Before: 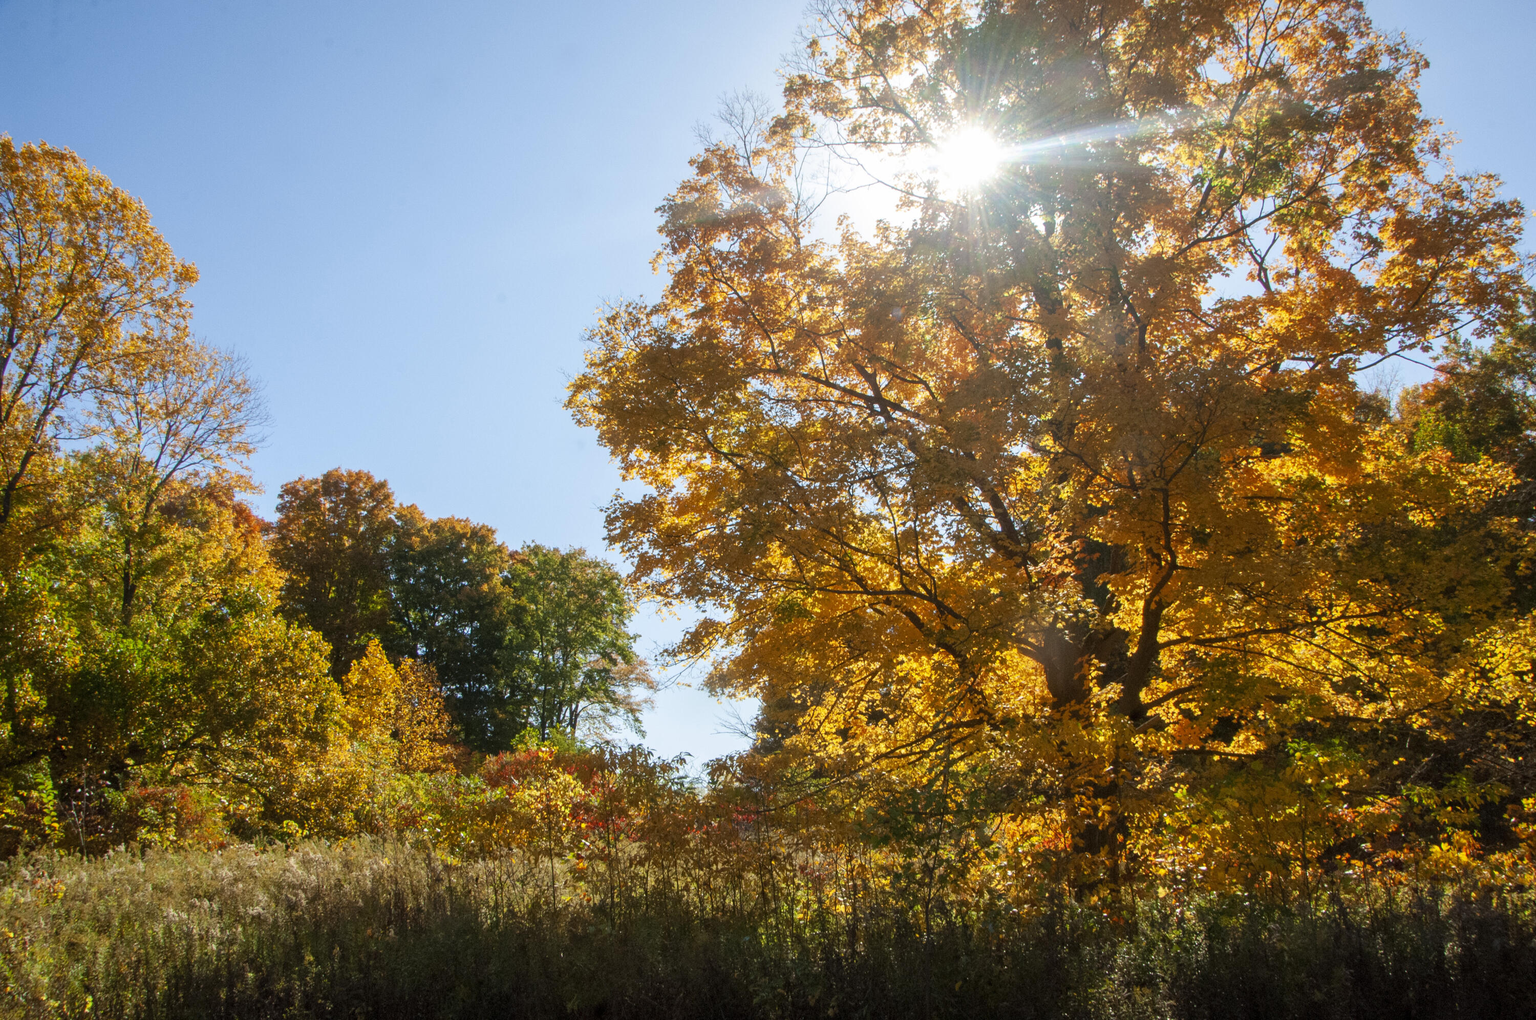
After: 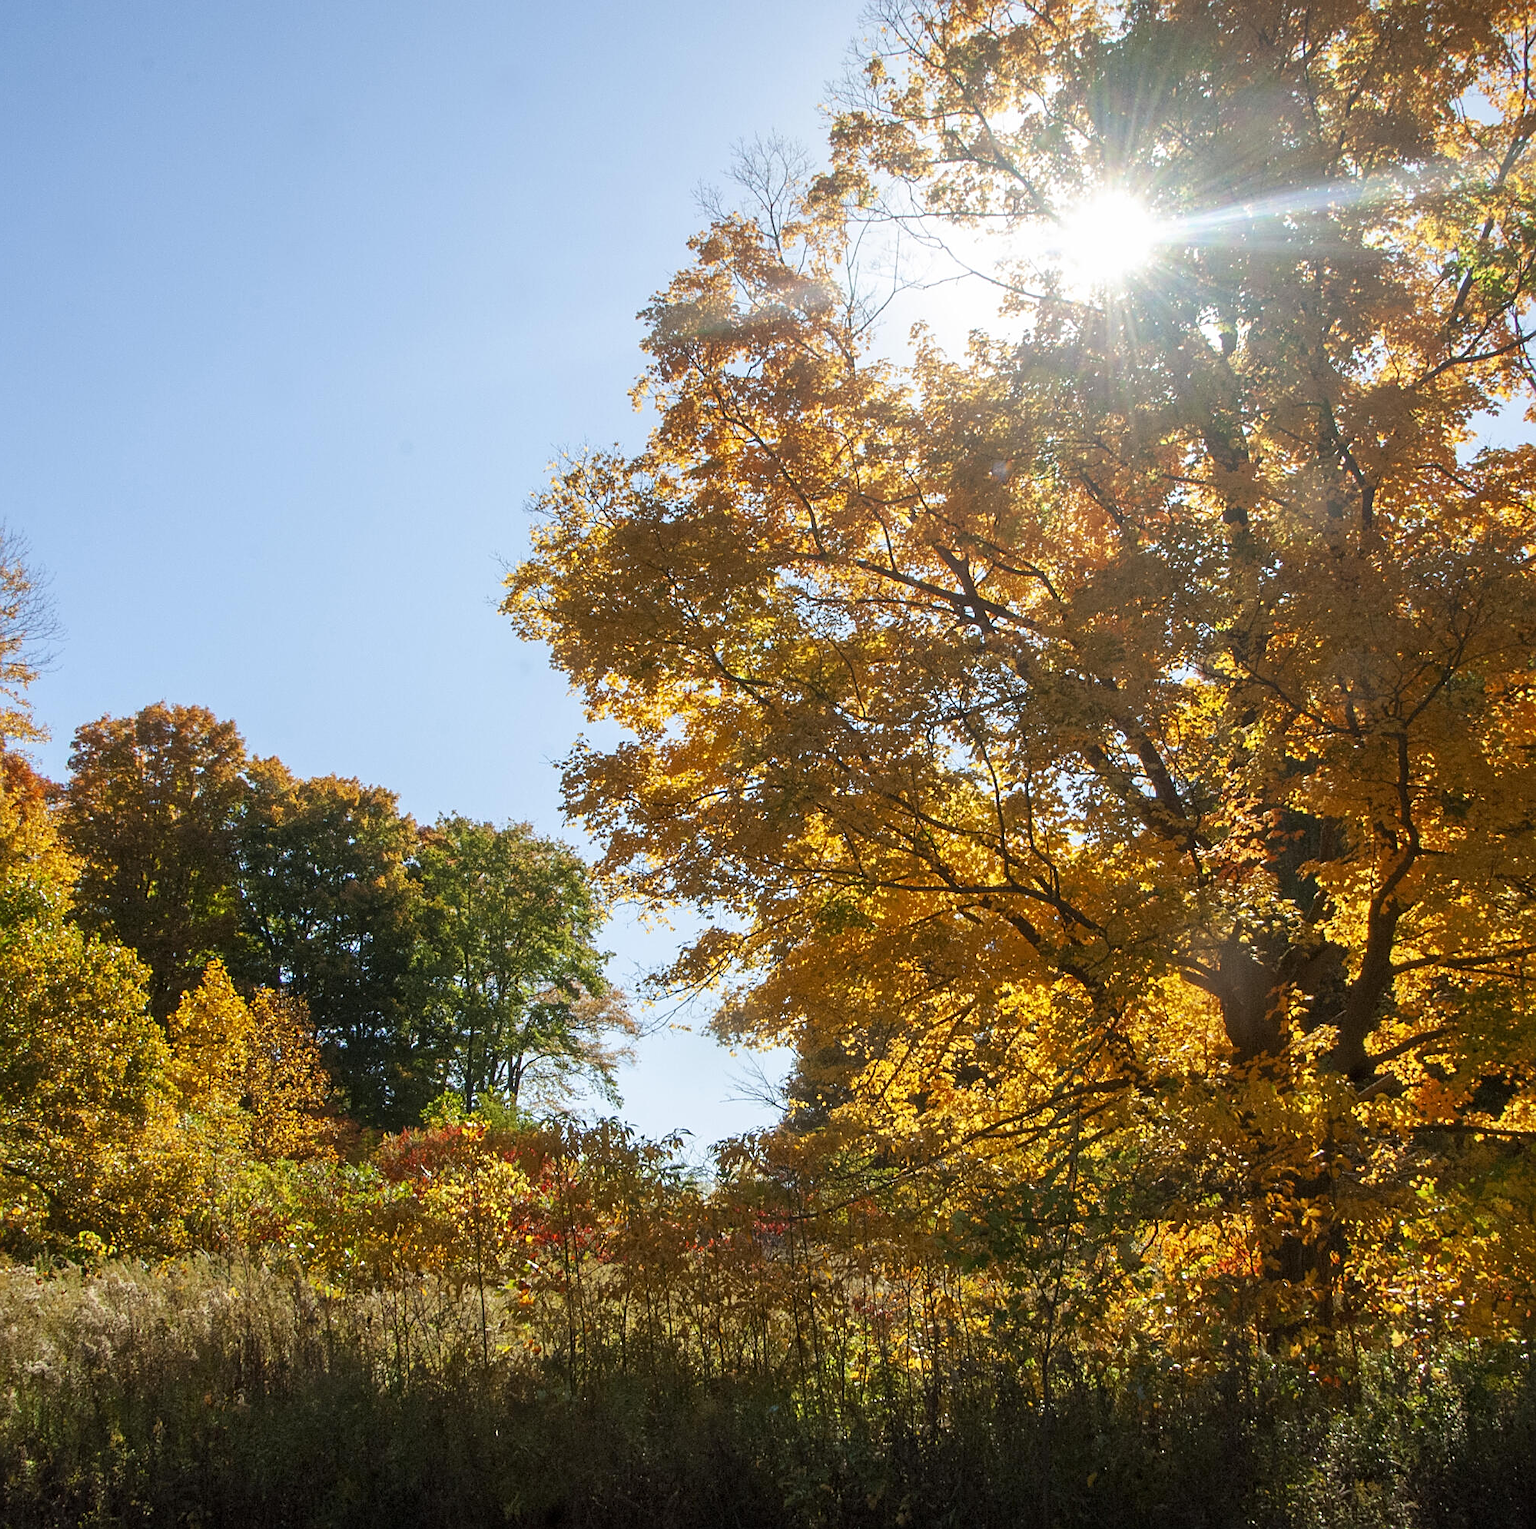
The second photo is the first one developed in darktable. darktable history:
crop and rotate: left 15.055%, right 18.278%
sharpen: on, module defaults
